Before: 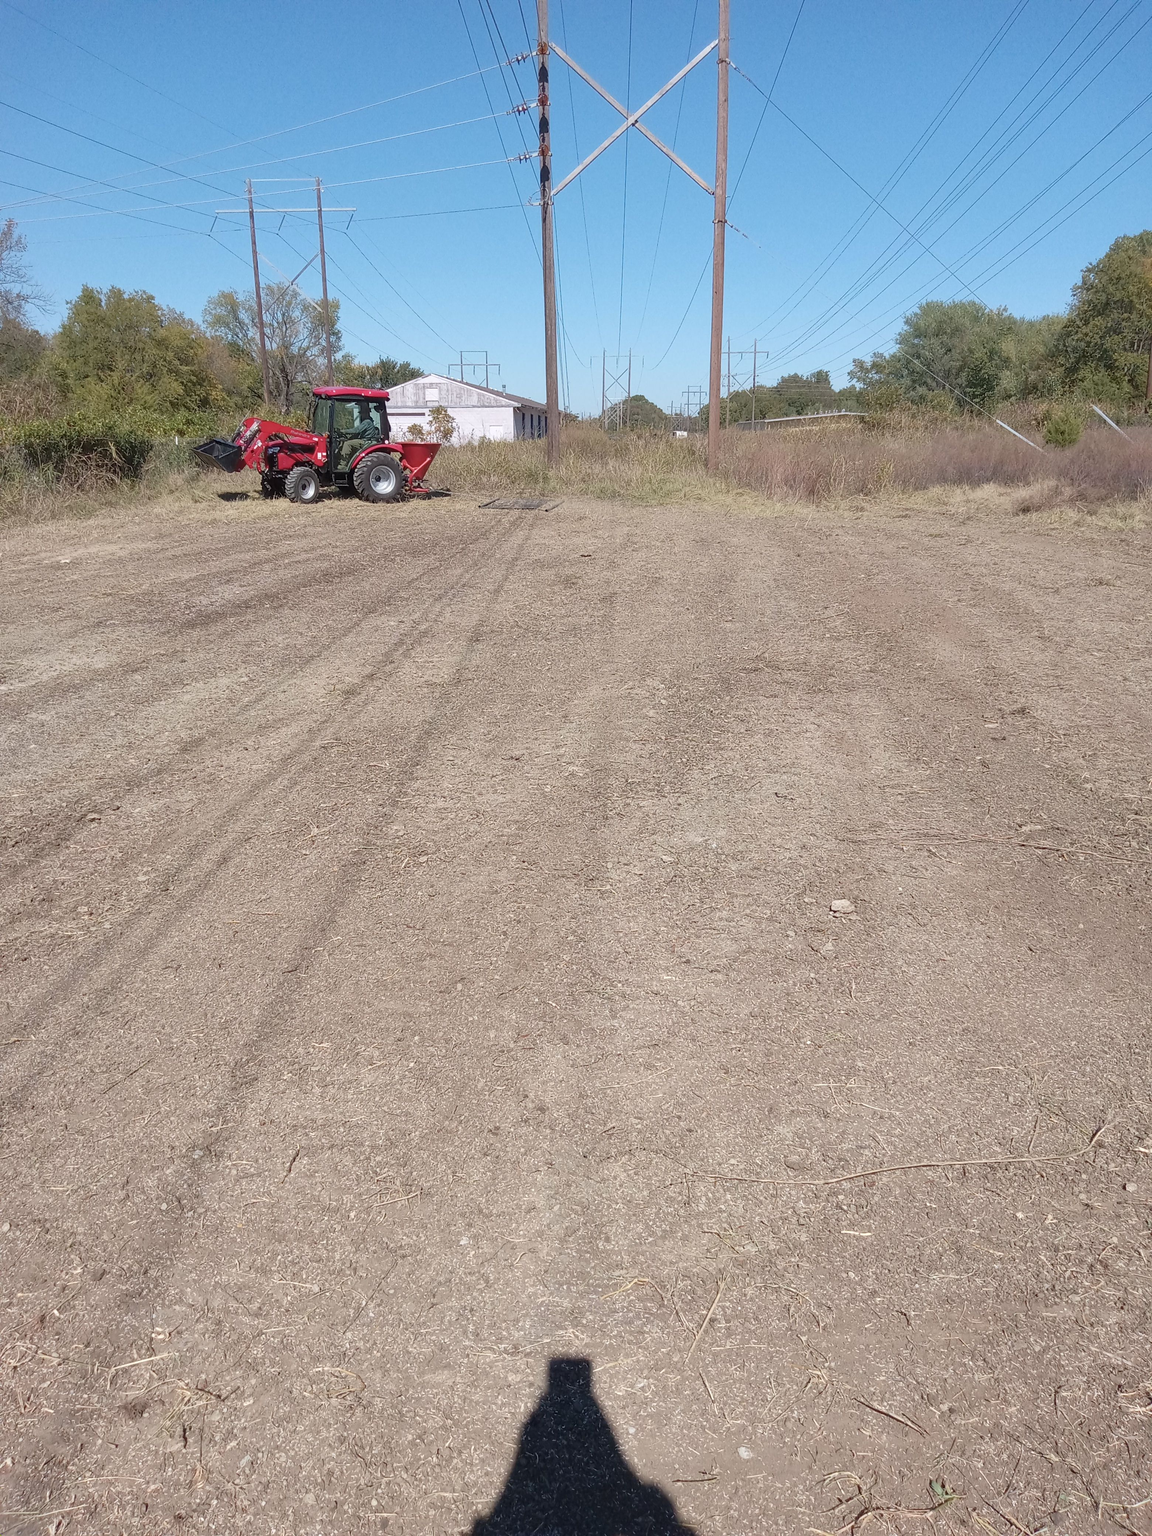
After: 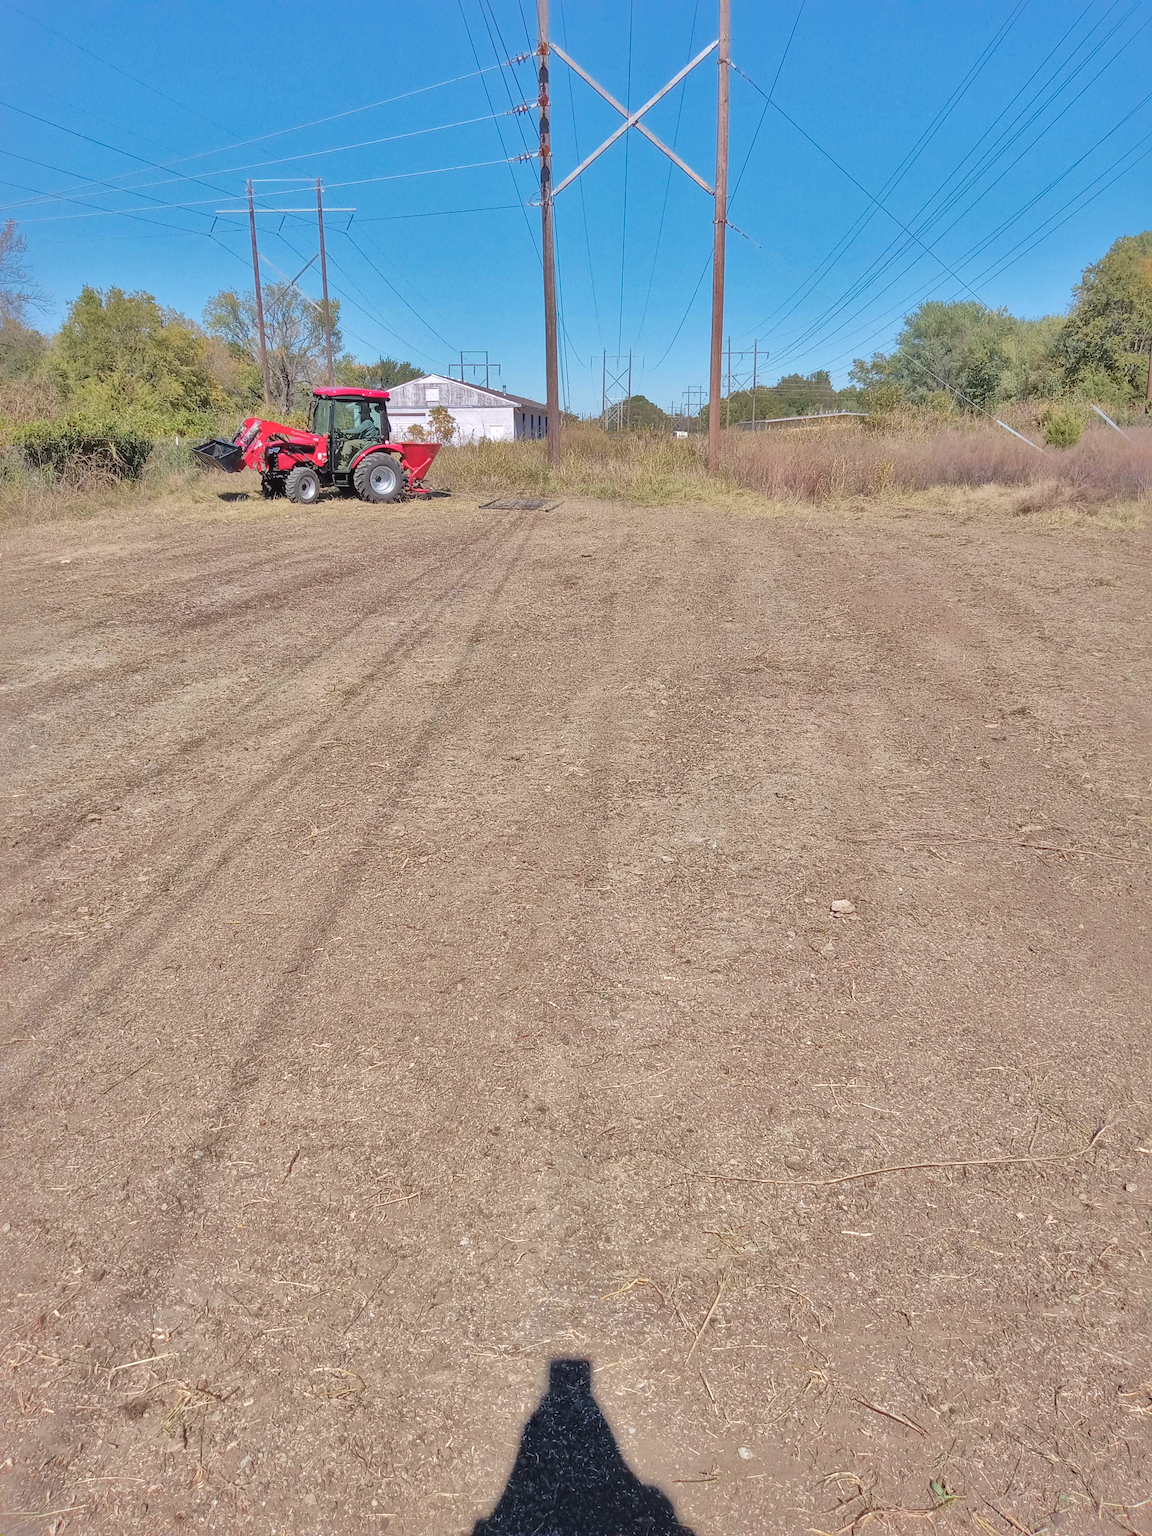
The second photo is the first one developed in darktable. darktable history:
tone equalizer: -7 EV 0.159 EV, -6 EV 0.61 EV, -5 EV 1.18 EV, -4 EV 1.31 EV, -3 EV 1.12 EV, -2 EV 0.6 EV, -1 EV 0.166 EV, edges refinement/feathering 500, mask exposure compensation -1.57 EV, preserve details no
shadows and highlights: shadows 25.78, highlights -71.17
